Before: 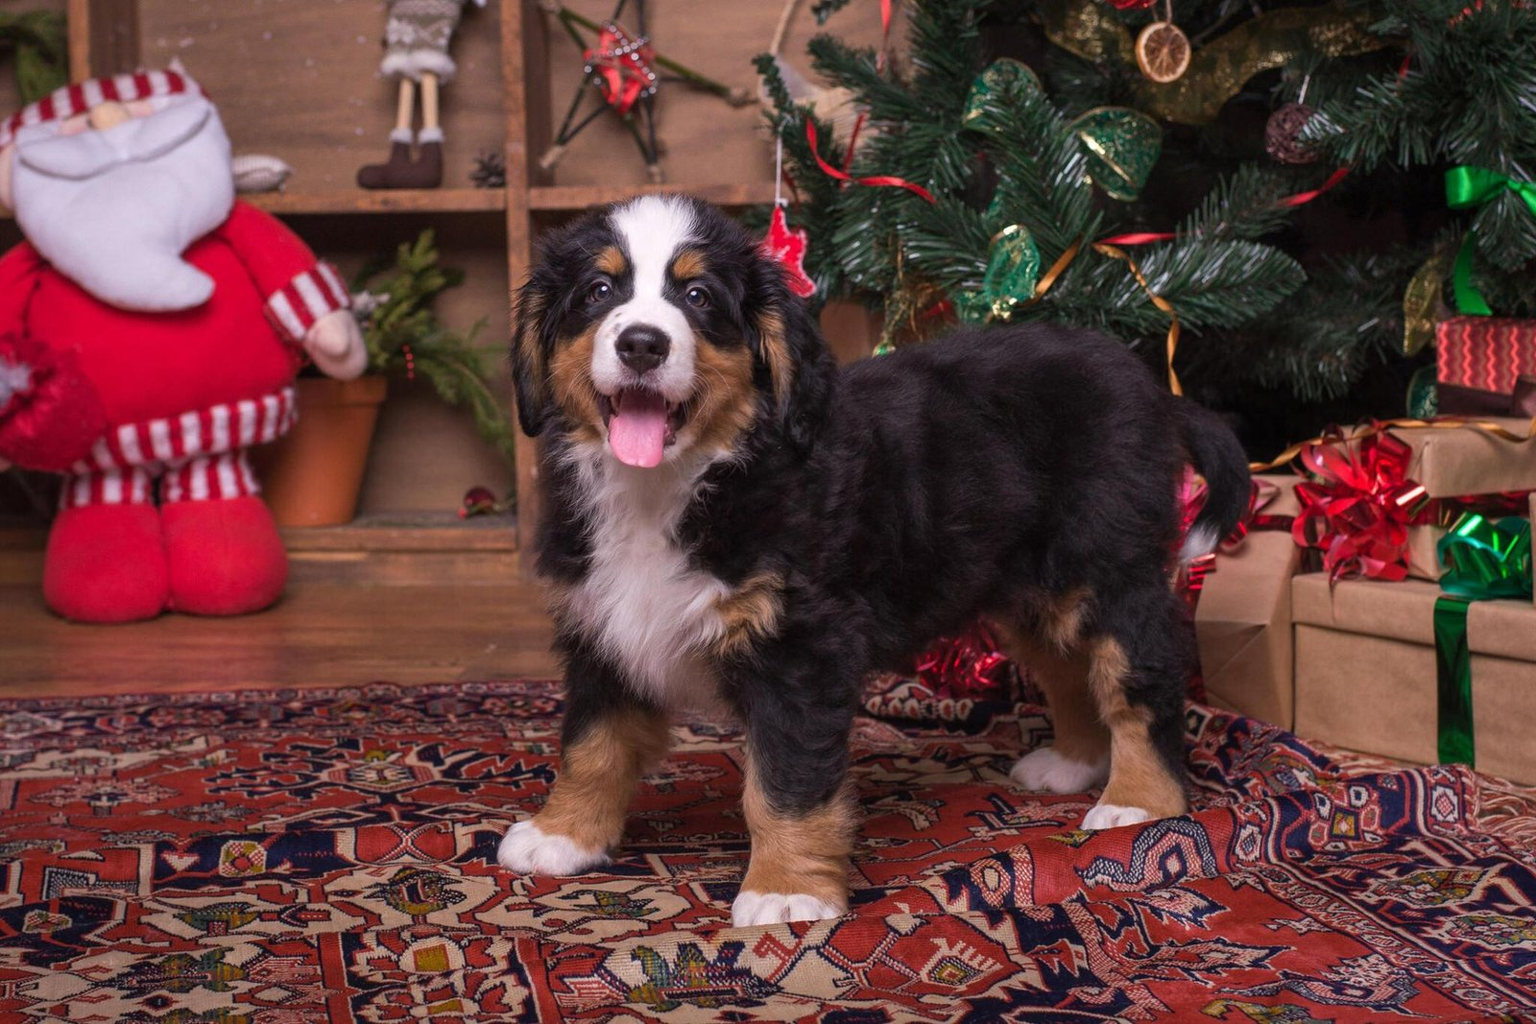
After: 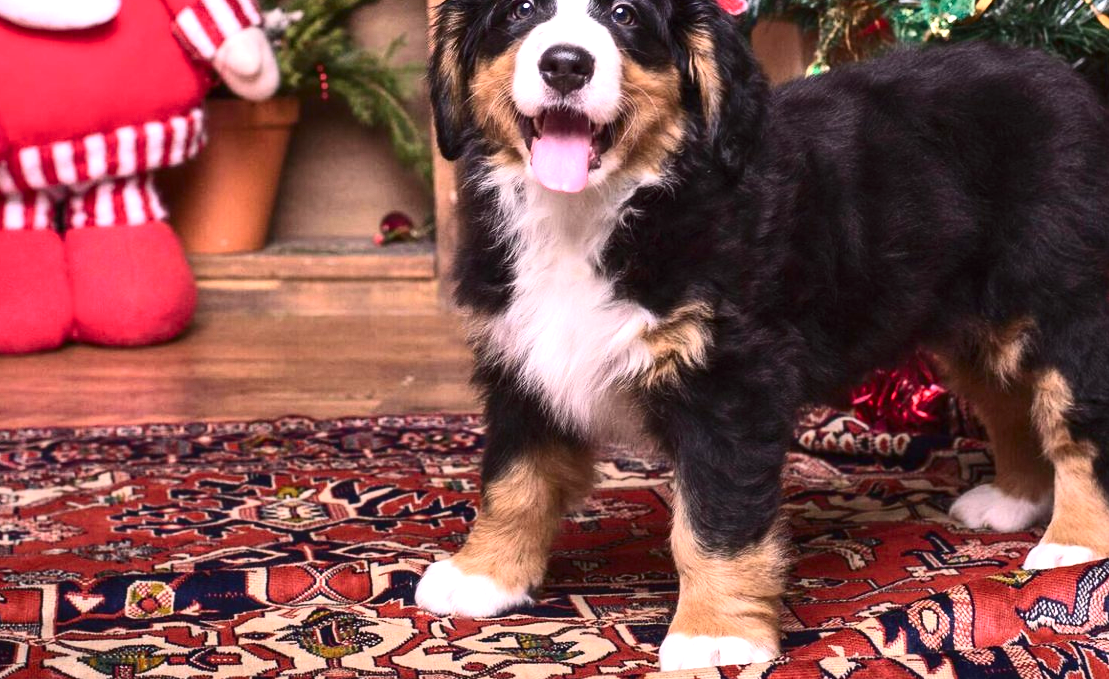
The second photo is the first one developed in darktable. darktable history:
crop: left 6.488%, top 27.668%, right 24.183%, bottom 8.656%
exposure: black level correction 0, exposure 1.173 EV, compensate exposure bias true, compensate highlight preservation false
contrast brightness saturation: contrast 0.28
